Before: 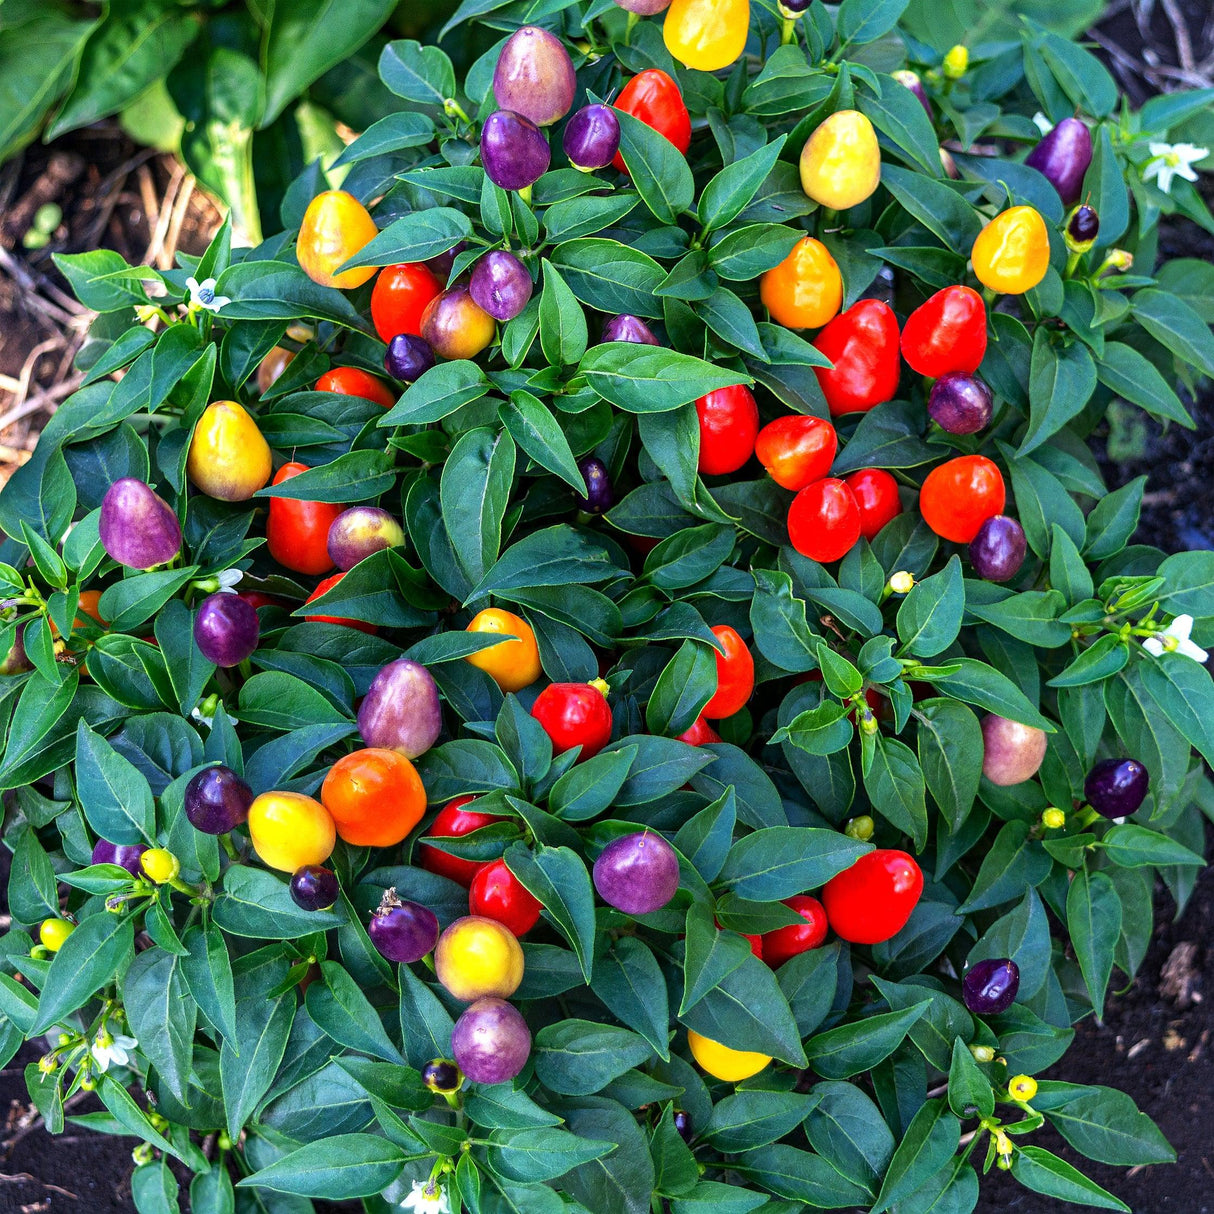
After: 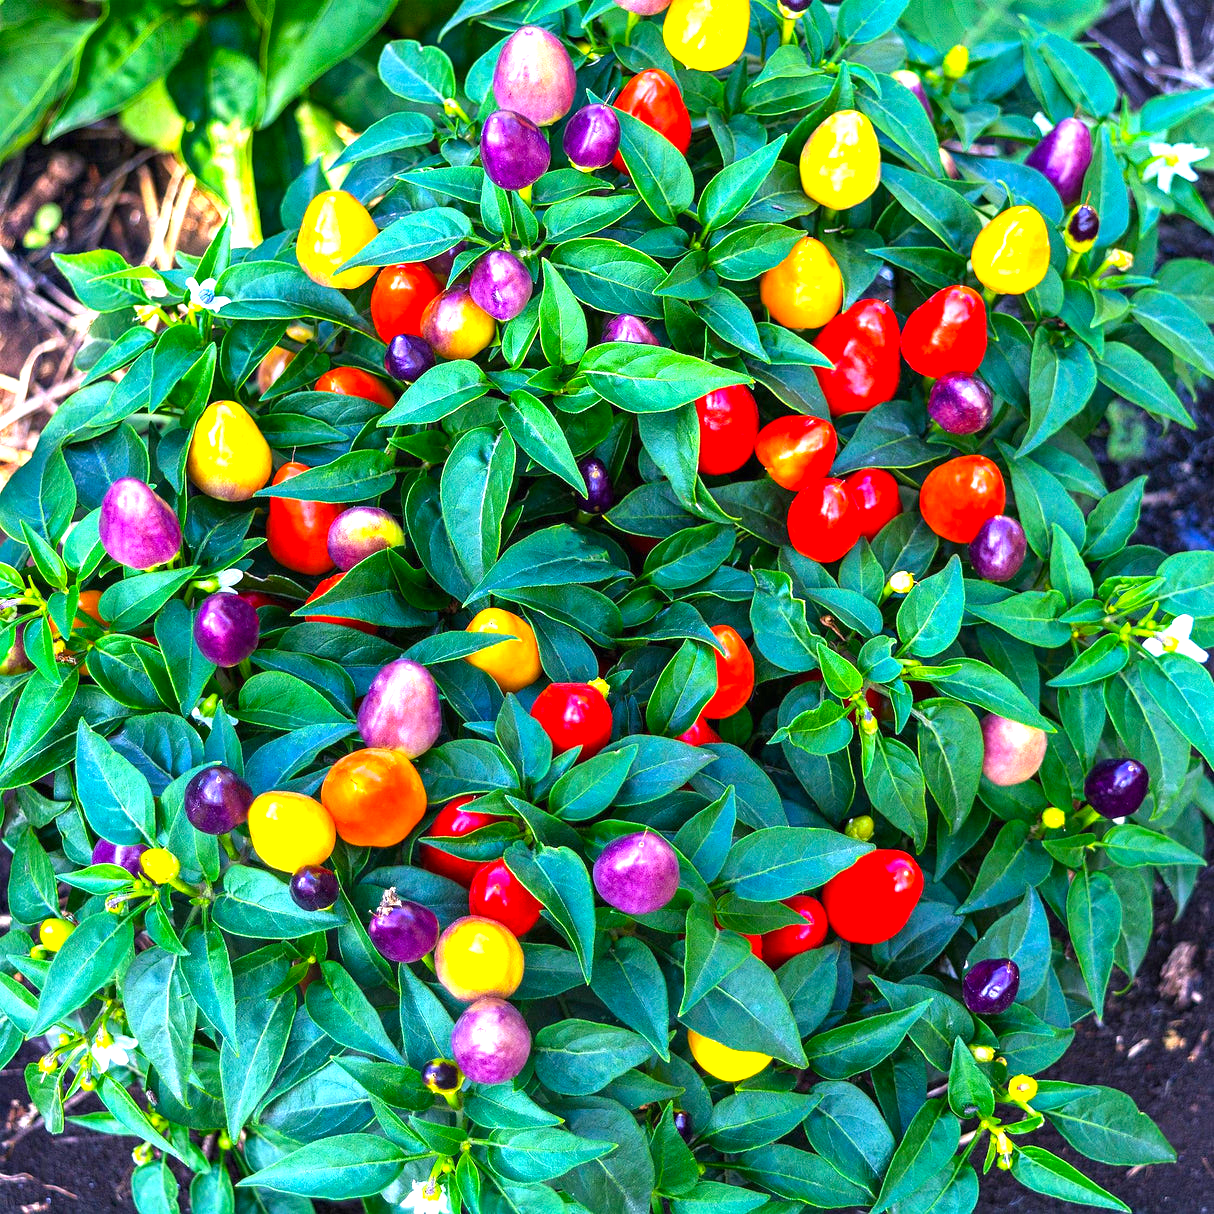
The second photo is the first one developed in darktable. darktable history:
color balance rgb: perceptual saturation grading › global saturation 20%, global vibrance 20%
exposure: black level correction 0, exposure 1.015 EV, compensate exposure bias true, compensate highlight preservation false
